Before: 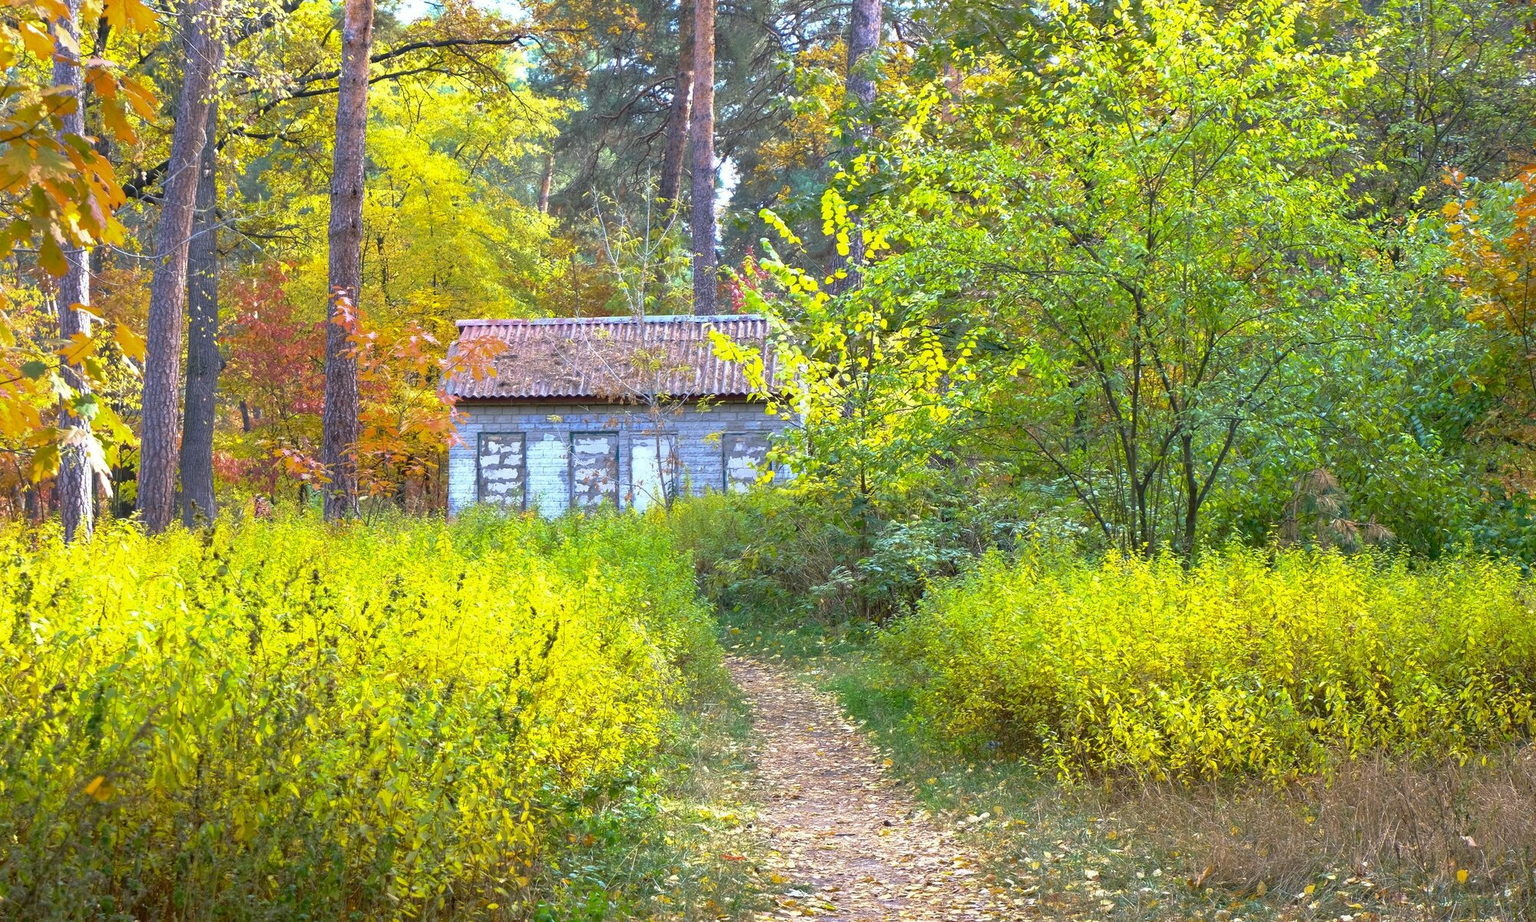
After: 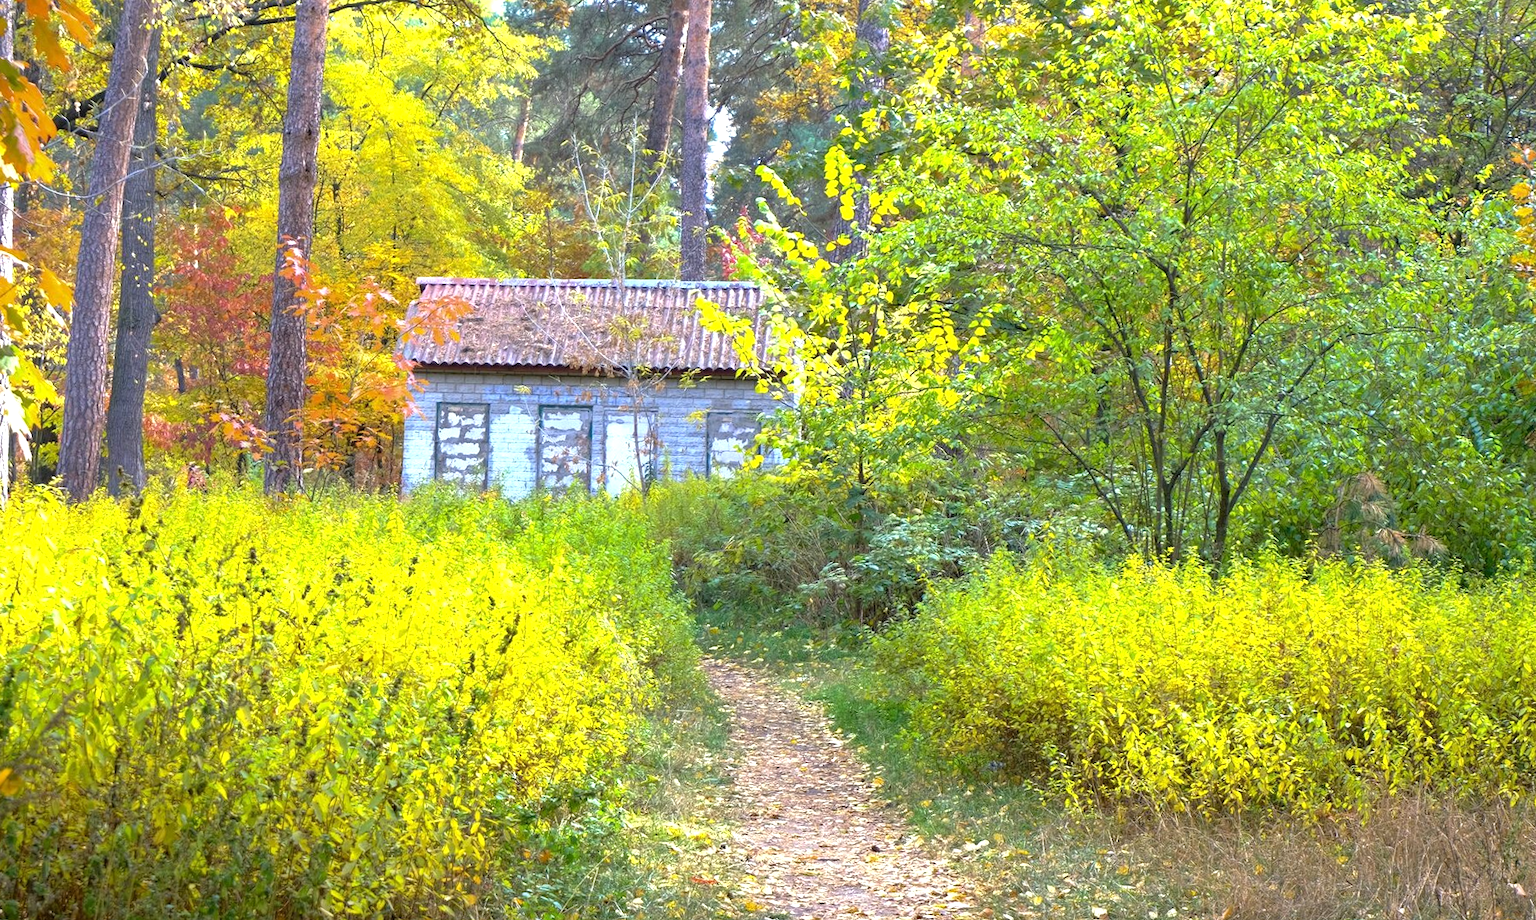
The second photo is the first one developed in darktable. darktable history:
tone equalizer: -8 EV -0.388 EV, -7 EV -0.416 EV, -6 EV -0.339 EV, -5 EV -0.207 EV, -3 EV 0.247 EV, -2 EV 0.362 EV, -1 EV 0.372 EV, +0 EV 0.389 EV
crop and rotate: angle -1.87°, left 3.078%, top 4.075%, right 1.557%, bottom 0.726%
